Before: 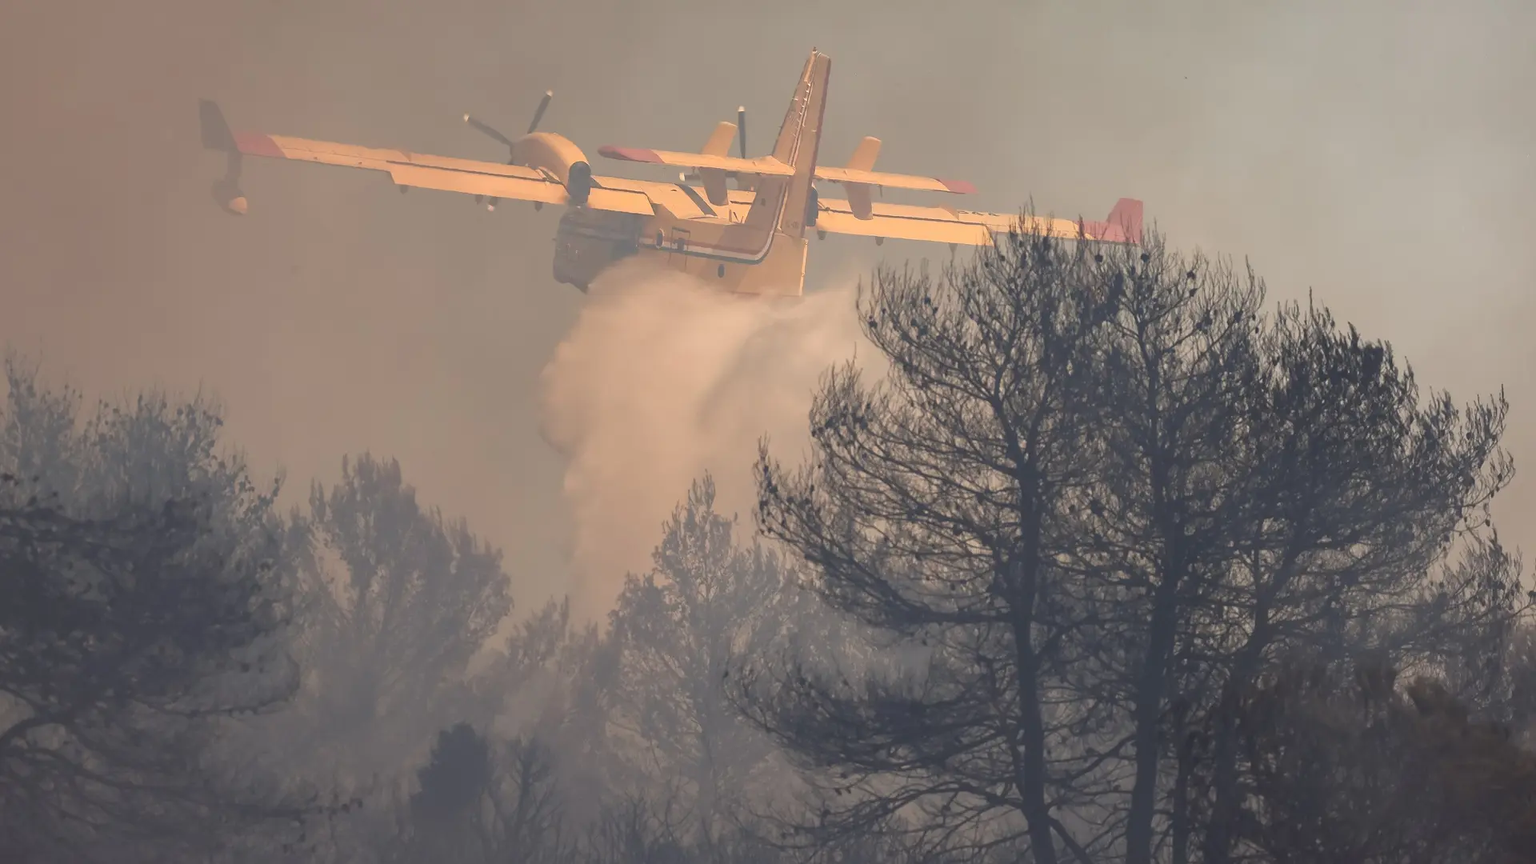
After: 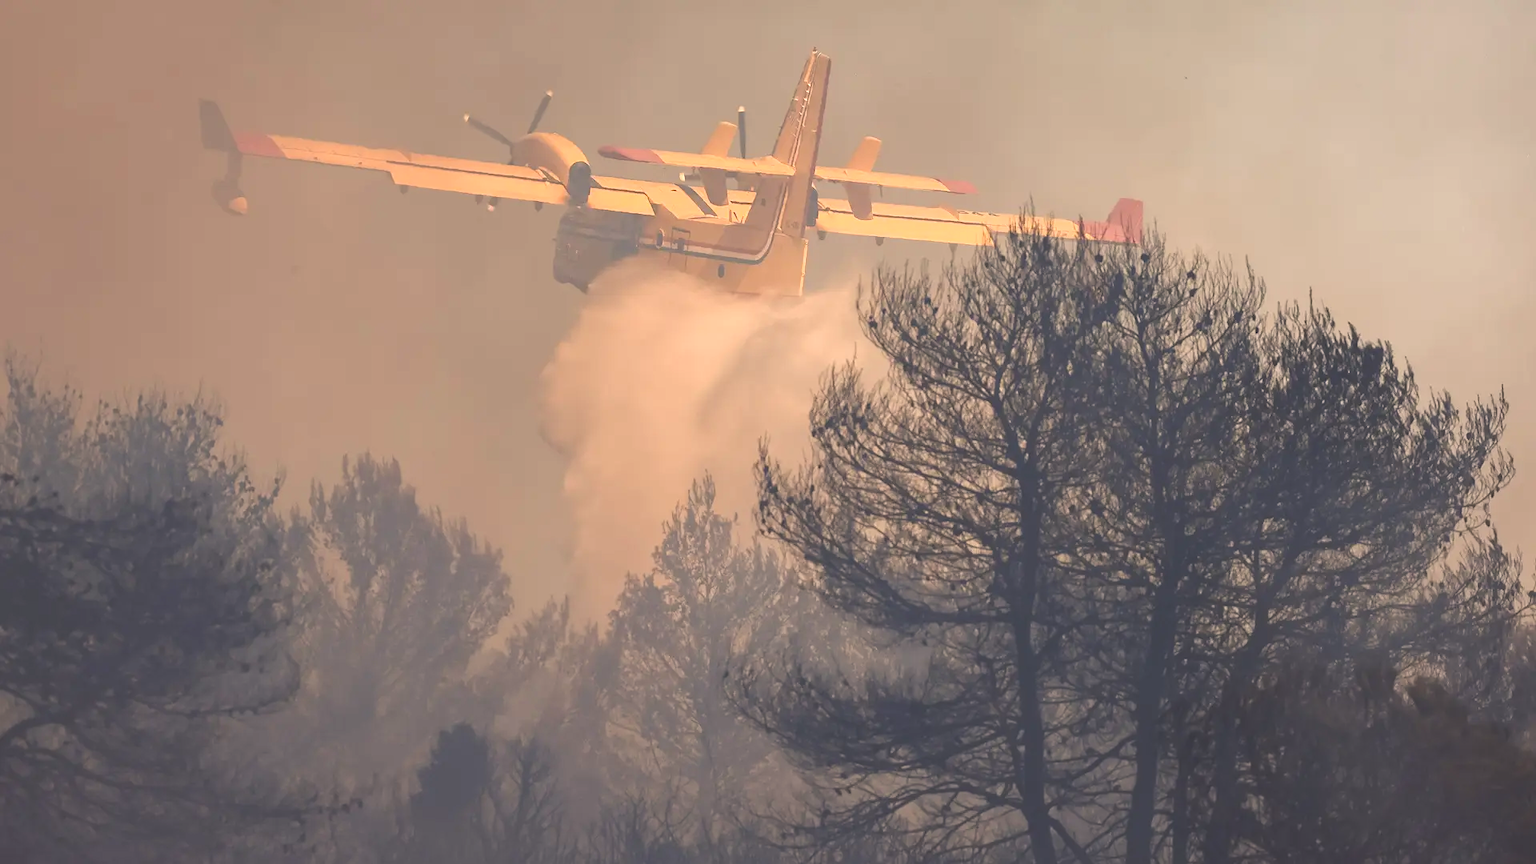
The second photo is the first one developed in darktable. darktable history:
color balance rgb: shadows lift › chroma 2%, shadows lift › hue 247.2°, power › chroma 0.3%, power › hue 25.2°, highlights gain › chroma 3%, highlights gain › hue 60°, global offset › luminance 2%, perceptual saturation grading › global saturation 20%, perceptual saturation grading › highlights -20%, perceptual saturation grading › shadows 30%
tone equalizer: -8 EV -0.417 EV, -7 EV -0.389 EV, -6 EV -0.333 EV, -5 EV -0.222 EV, -3 EV 0.222 EV, -2 EV 0.333 EV, -1 EV 0.389 EV, +0 EV 0.417 EV, edges refinement/feathering 500, mask exposure compensation -1.57 EV, preserve details no
